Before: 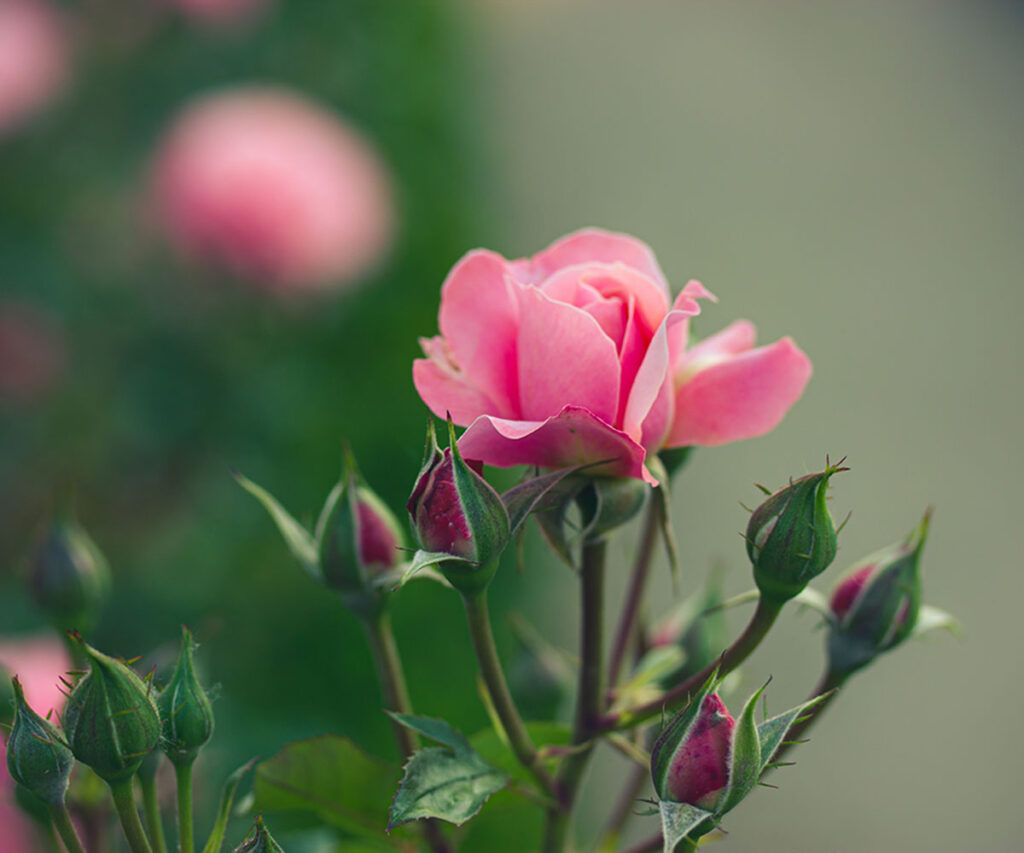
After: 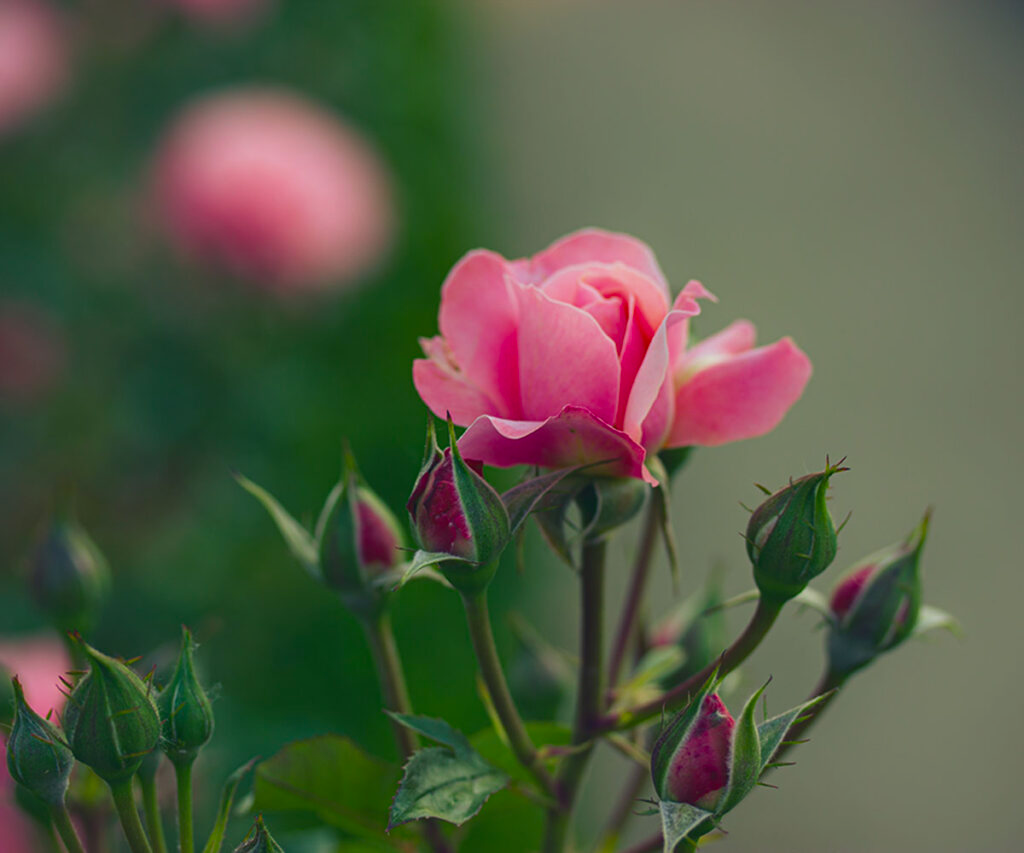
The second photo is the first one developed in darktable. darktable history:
color balance rgb: highlights gain › chroma 0.106%, highlights gain › hue 329.98°, perceptual saturation grading › global saturation 16.336%
base curve: curves: ch0 [(0, 0) (0.303, 0.277) (1, 1)], preserve colors none
tone equalizer: -8 EV 0.274 EV, -7 EV 0.38 EV, -6 EV 0.41 EV, -5 EV 0.28 EV, -3 EV -0.243 EV, -2 EV -0.398 EV, -1 EV -0.406 EV, +0 EV -0.279 EV
